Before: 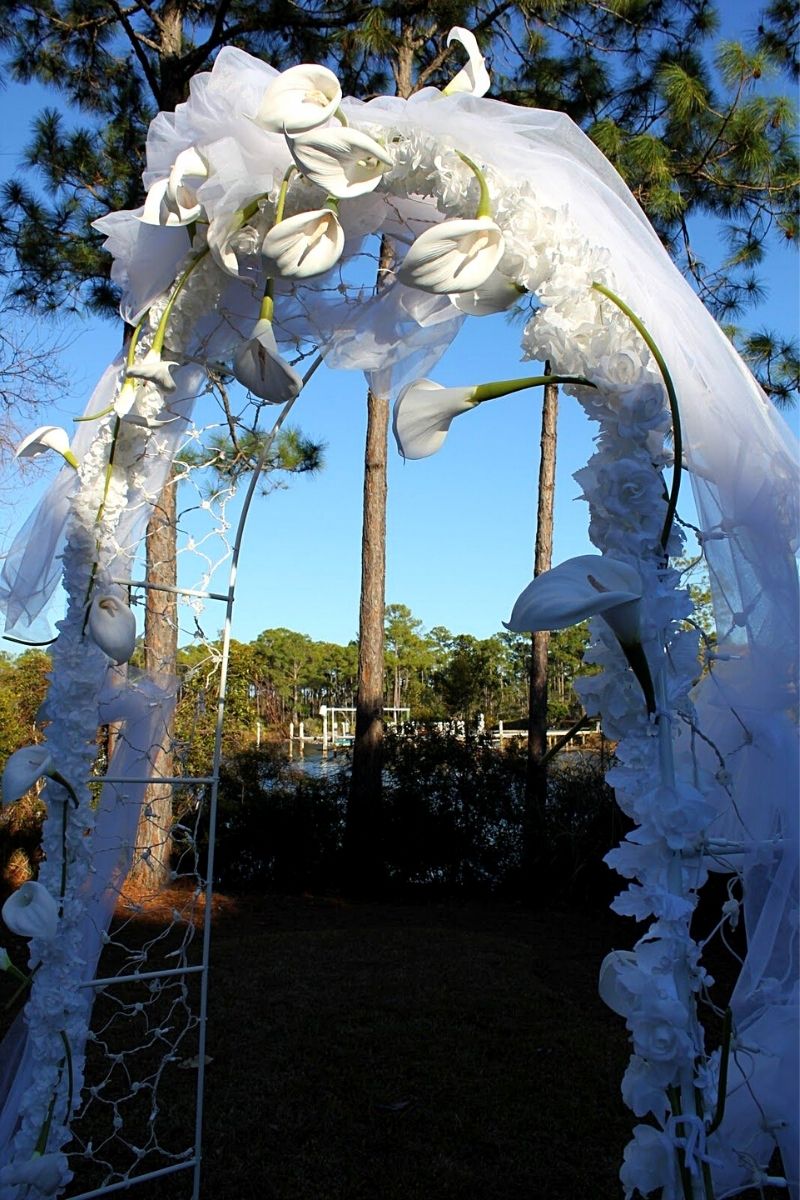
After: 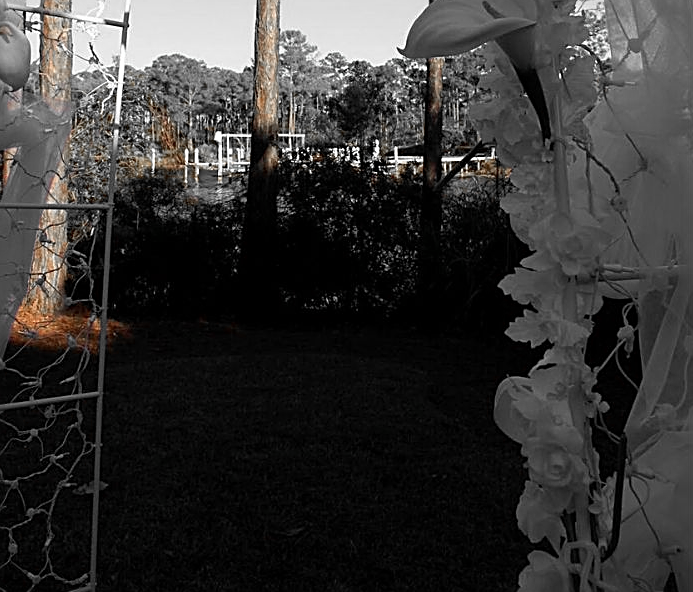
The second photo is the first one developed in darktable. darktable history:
sharpen: on, module defaults
color zones: curves: ch0 [(0, 0.65) (0.096, 0.644) (0.221, 0.539) (0.429, 0.5) (0.571, 0.5) (0.714, 0.5) (0.857, 0.5) (1, 0.65)]; ch1 [(0, 0.5) (0.143, 0.5) (0.257, -0.002) (0.429, 0.04) (0.571, -0.001) (0.714, -0.015) (0.857, 0.024) (1, 0.5)]
crop and rotate: left 13.284%, top 47.854%, bottom 2.74%
